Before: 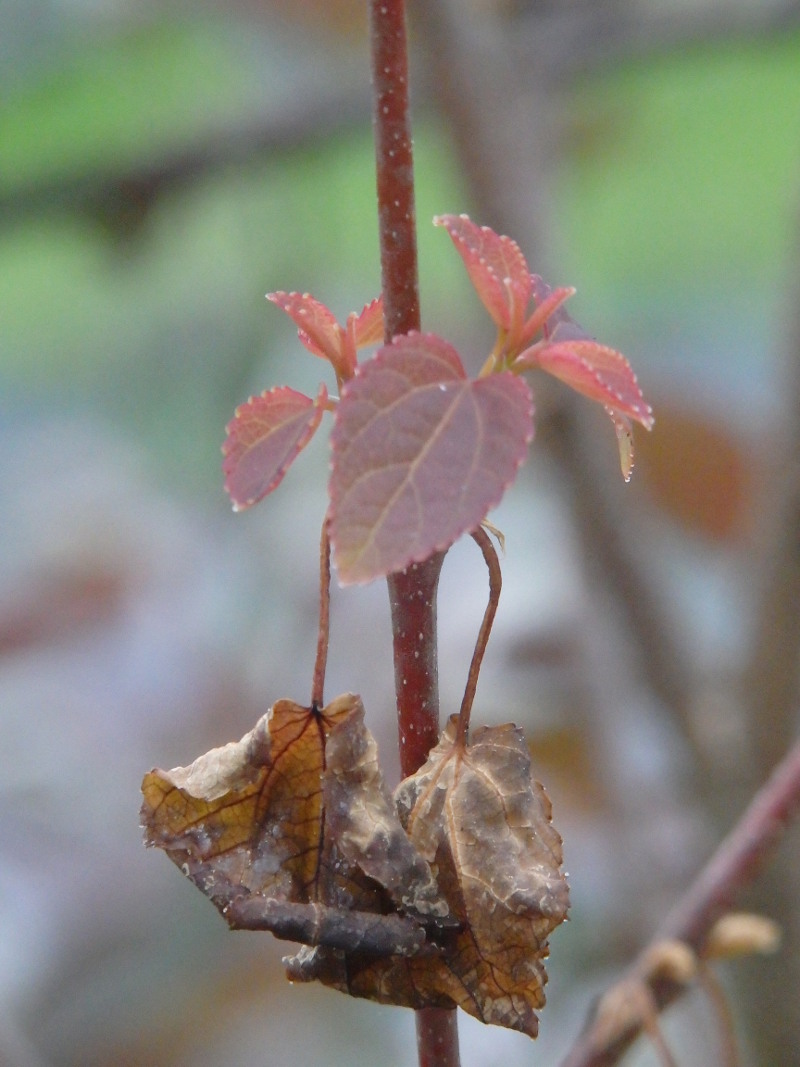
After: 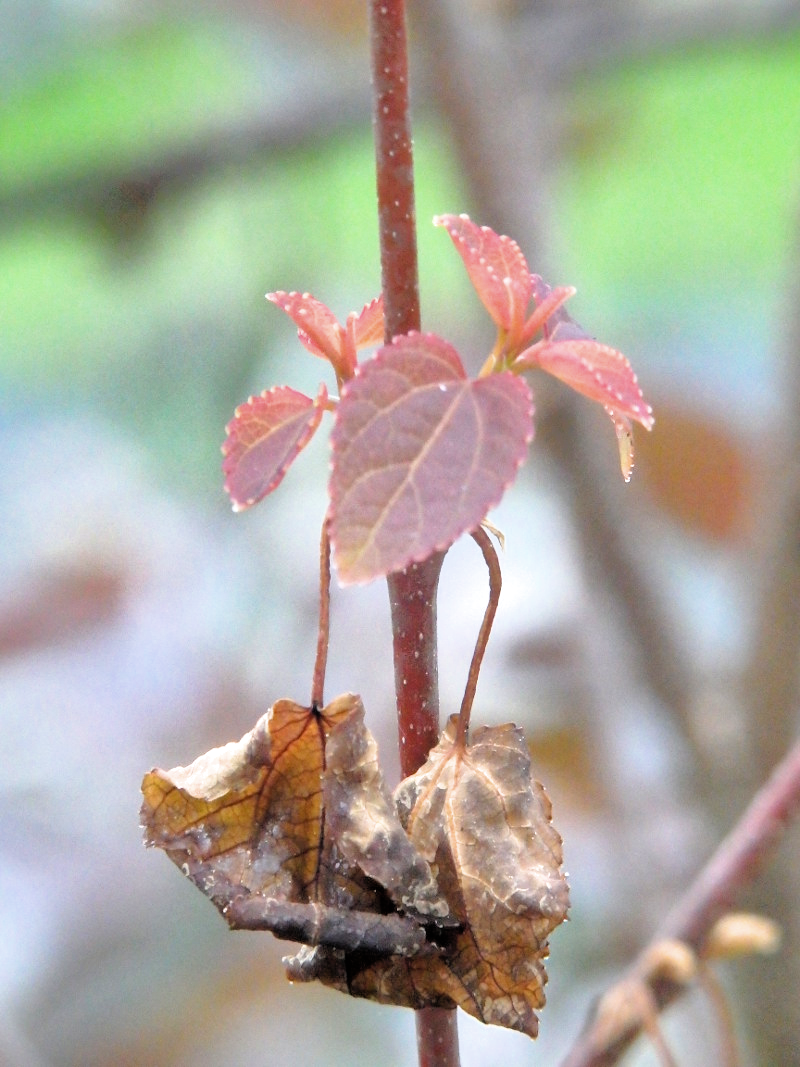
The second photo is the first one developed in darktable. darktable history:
exposure: exposure 1 EV, compensate highlight preservation false
shadows and highlights: on, module defaults
filmic rgb: black relative exposure -3.72 EV, white relative exposure 2.78 EV, dynamic range scaling -5.43%, hardness 3.04
